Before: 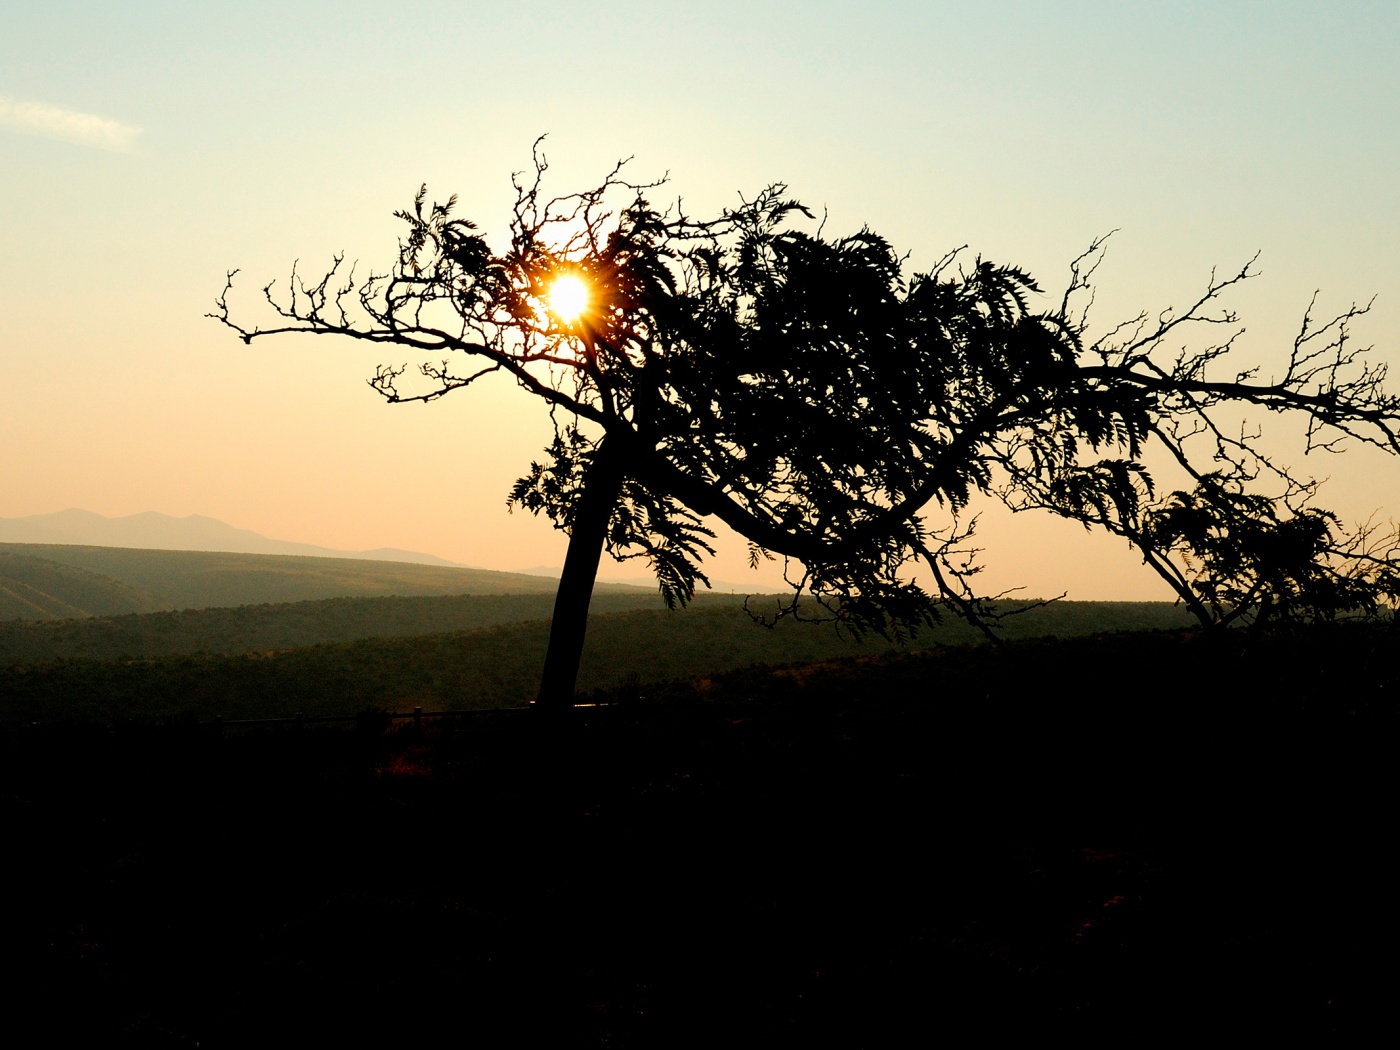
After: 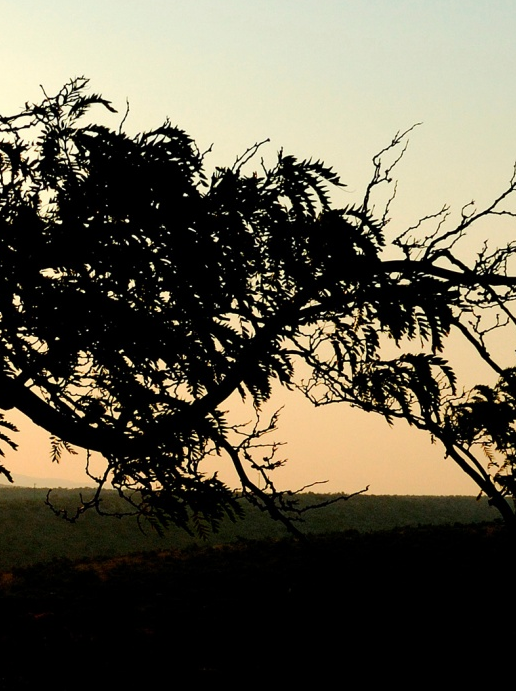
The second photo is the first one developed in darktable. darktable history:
crop and rotate: left 49.892%, top 10.125%, right 13.208%, bottom 24.047%
